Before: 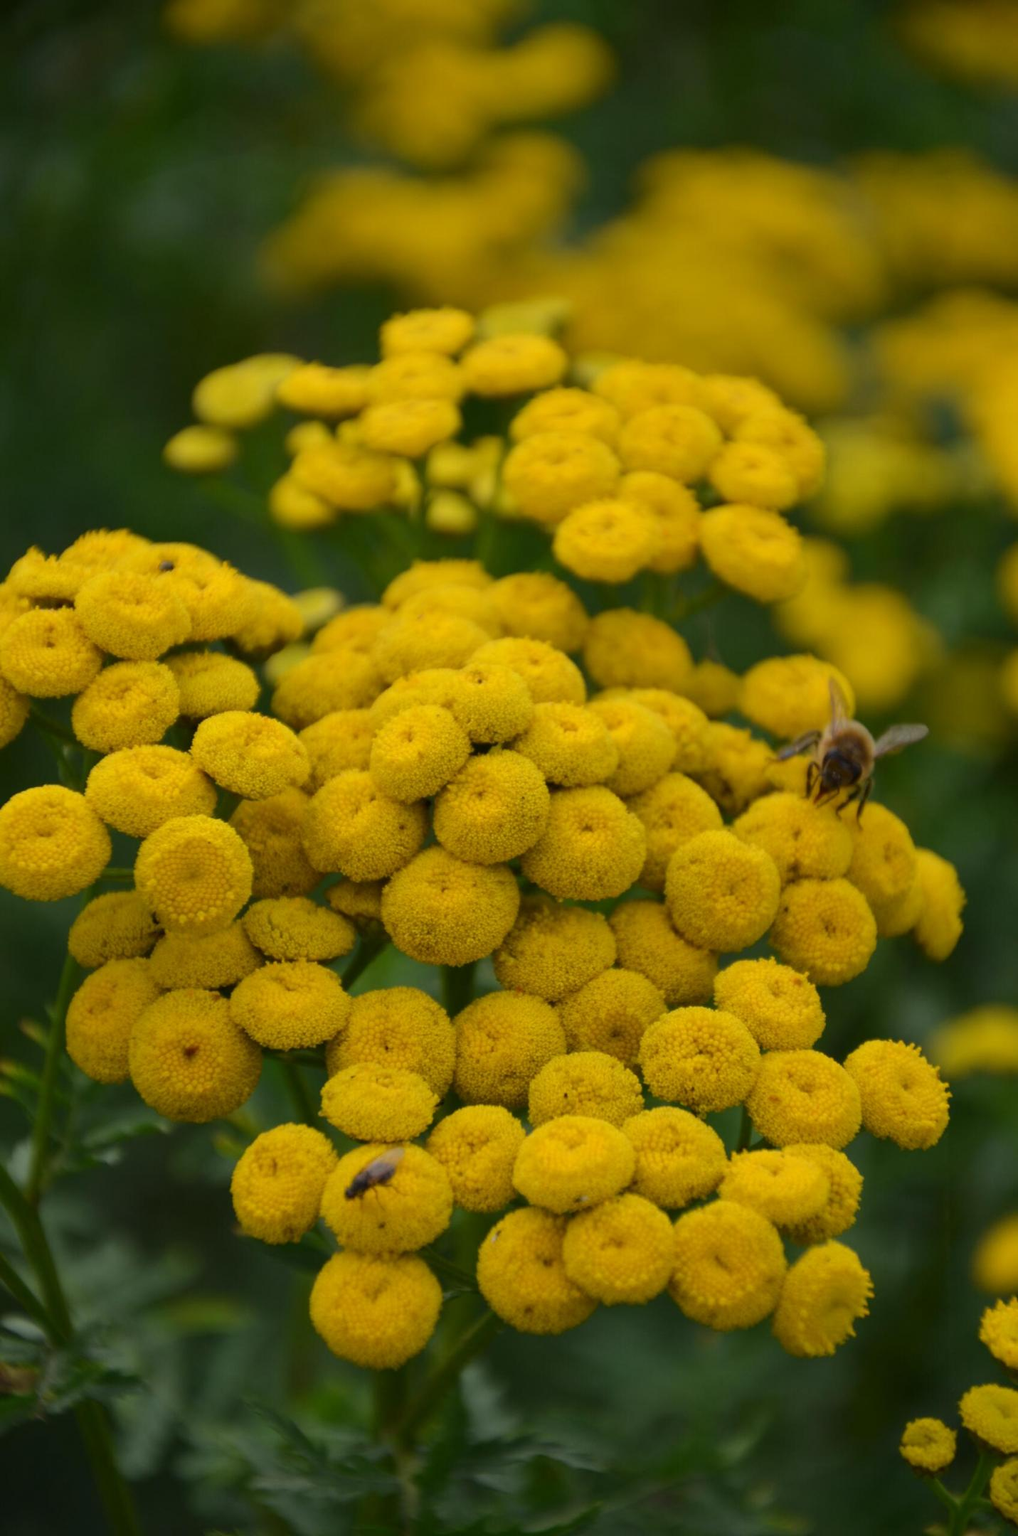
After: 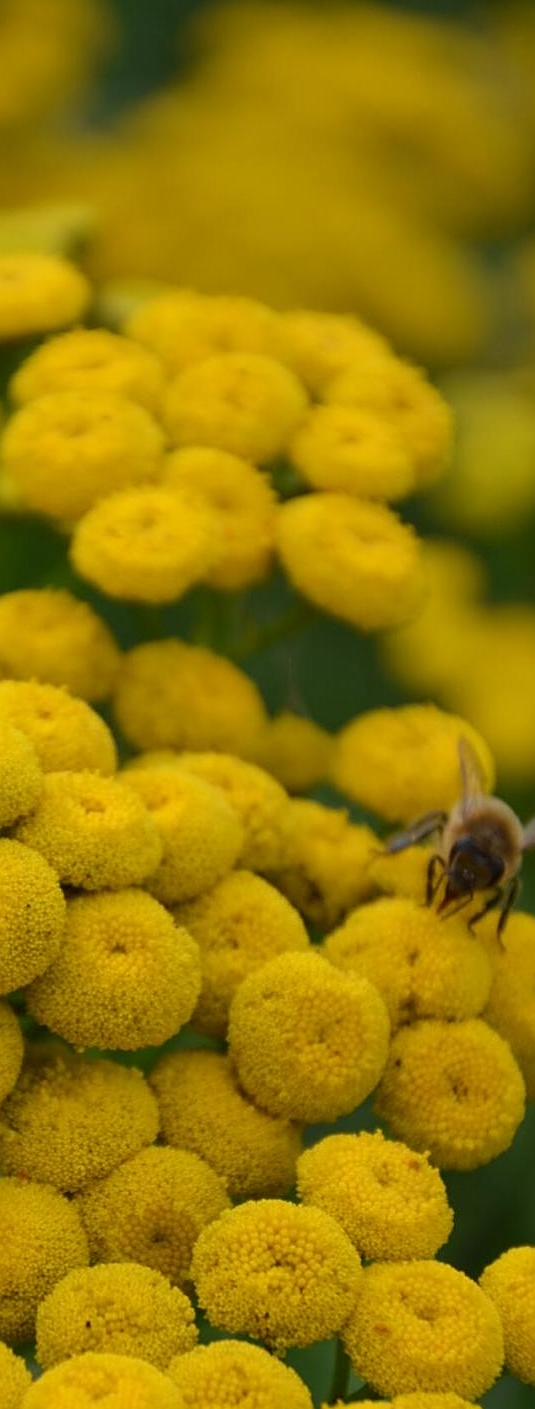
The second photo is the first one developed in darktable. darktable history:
crop and rotate: left 49.451%, top 10.091%, right 13.142%, bottom 24.642%
sharpen: on, module defaults
